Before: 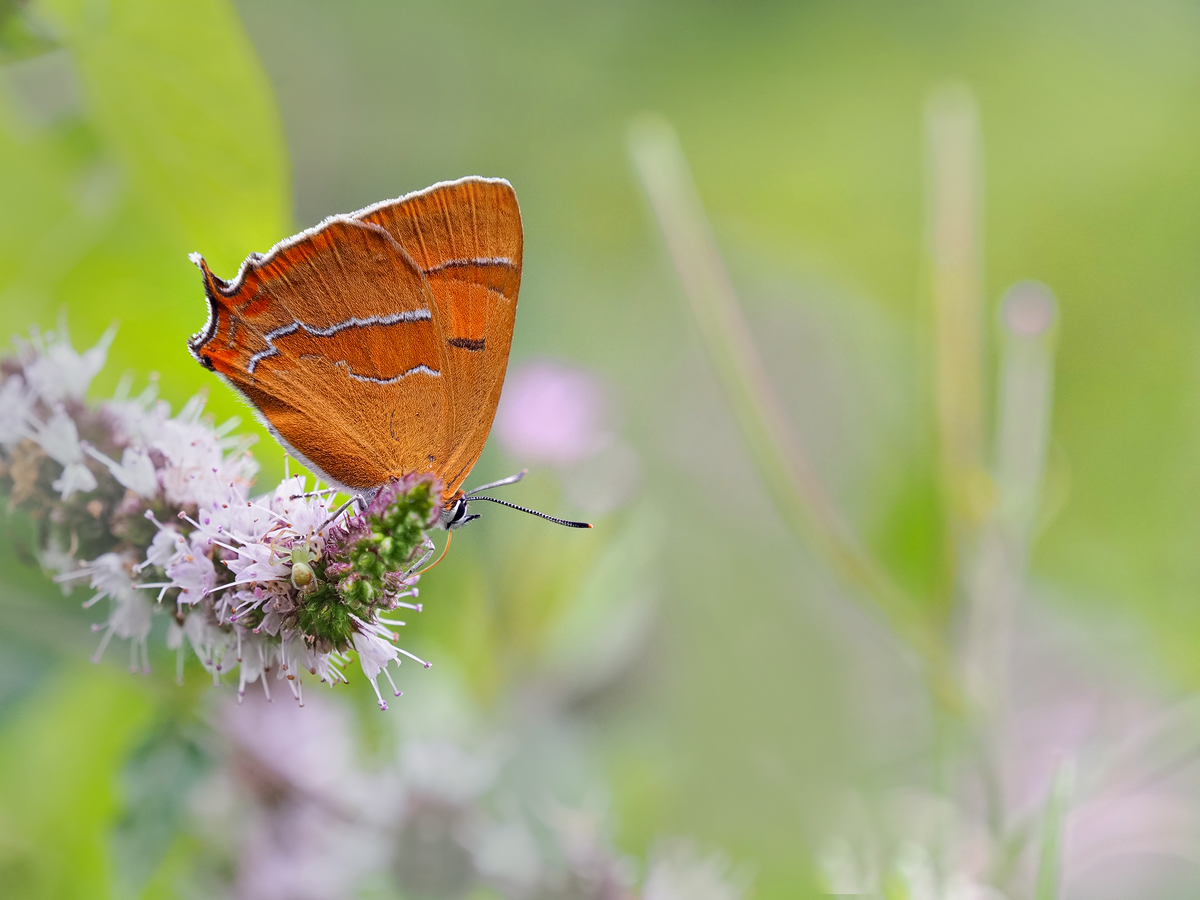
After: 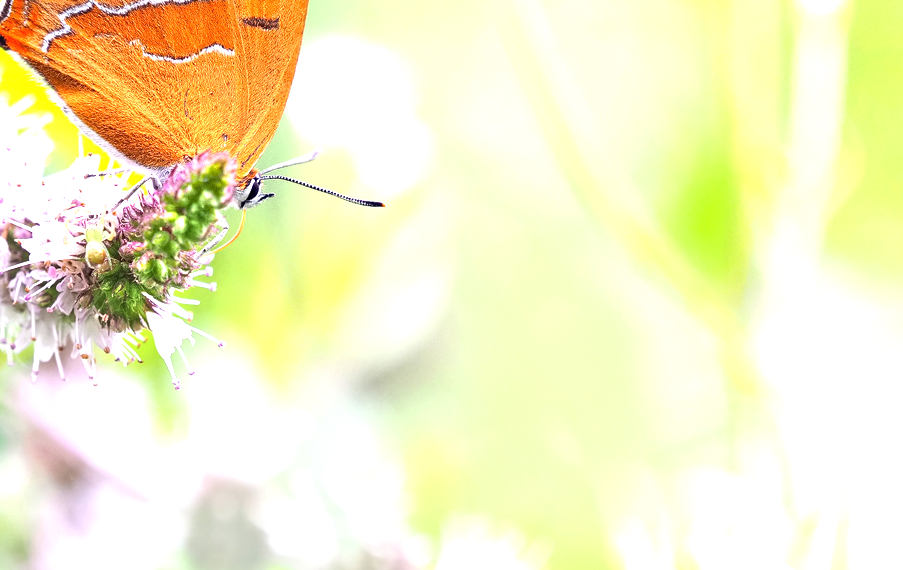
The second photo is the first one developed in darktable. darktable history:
crop and rotate: left 17.214%, top 35.703%, right 7.465%, bottom 0.95%
exposure: black level correction 0, exposure 1.439 EV, compensate highlight preservation false
